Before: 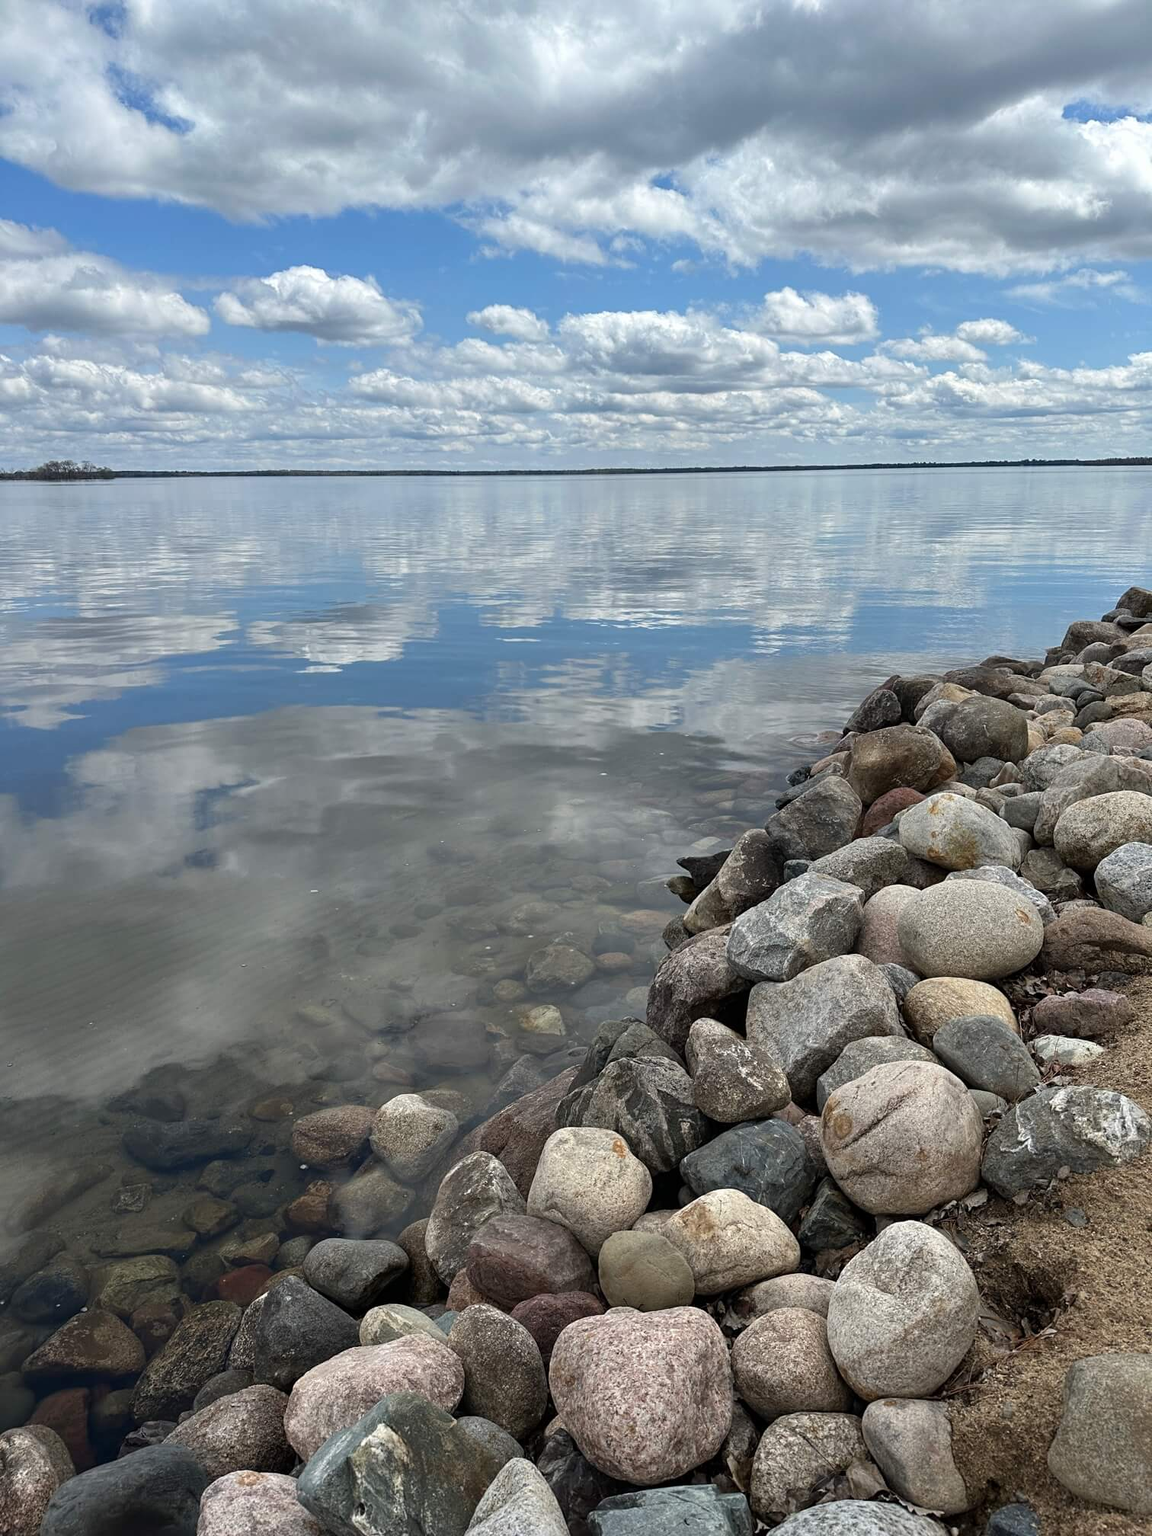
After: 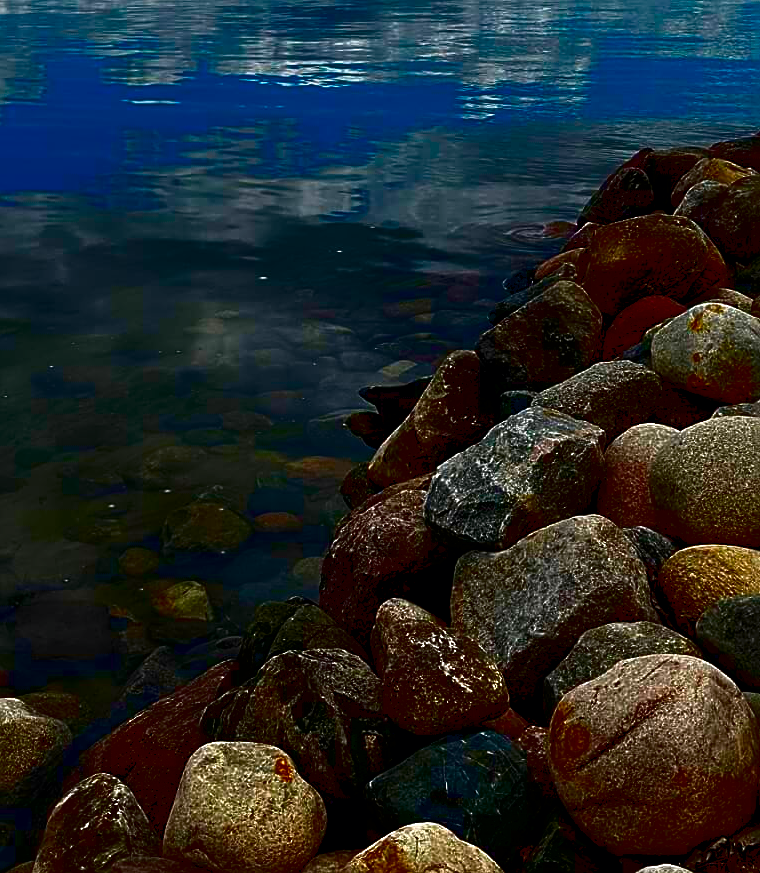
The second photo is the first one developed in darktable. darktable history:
contrast brightness saturation: brightness -1, saturation 1
crop: left 35.03%, top 36.625%, right 14.663%, bottom 20.057%
tone curve: curves: ch0 [(0.013, 0) (0.061, 0.059) (0.239, 0.256) (0.502, 0.501) (0.683, 0.676) (0.761, 0.773) (0.858, 0.858) (0.987, 0.945)]; ch1 [(0, 0) (0.172, 0.123) (0.304, 0.267) (0.414, 0.395) (0.472, 0.473) (0.502, 0.502) (0.521, 0.528) (0.583, 0.595) (0.654, 0.673) (0.728, 0.761) (1, 1)]; ch2 [(0, 0) (0.411, 0.424) (0.485, 0.476) (0.502, 0.501) (0.553, 0.557) (0.57, 0.576) (1, 1)], color space Lab, independent channels, preserve colors none
color balance rgb: linear chroma grading › shadows -2.2%, linear chroma grading › highlights -15%, linear chroma grading › global chroma -10%, linear chroma grading › mid-tones -10%, perceptual saturation grading › global saturation 45%, perceptual saturation grading › highlights -50%, perceptual saturation grading › shadows 30%, perceptual brilliance grading › global brilliance 18%, global vibrance 45%
sharpen: on, module defaults
exposure: black level correction 0.009, exposure -0.637 EV, compensate highlight preservation false
